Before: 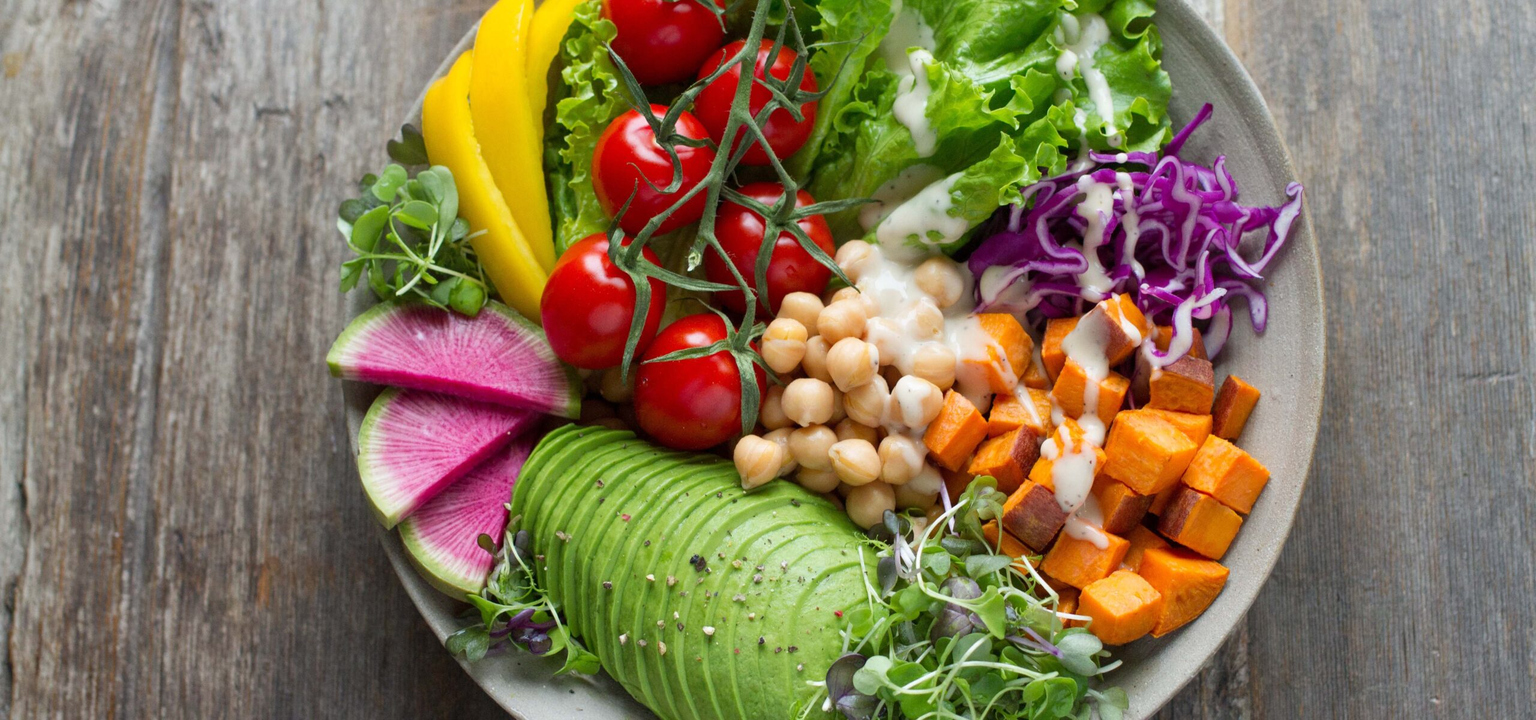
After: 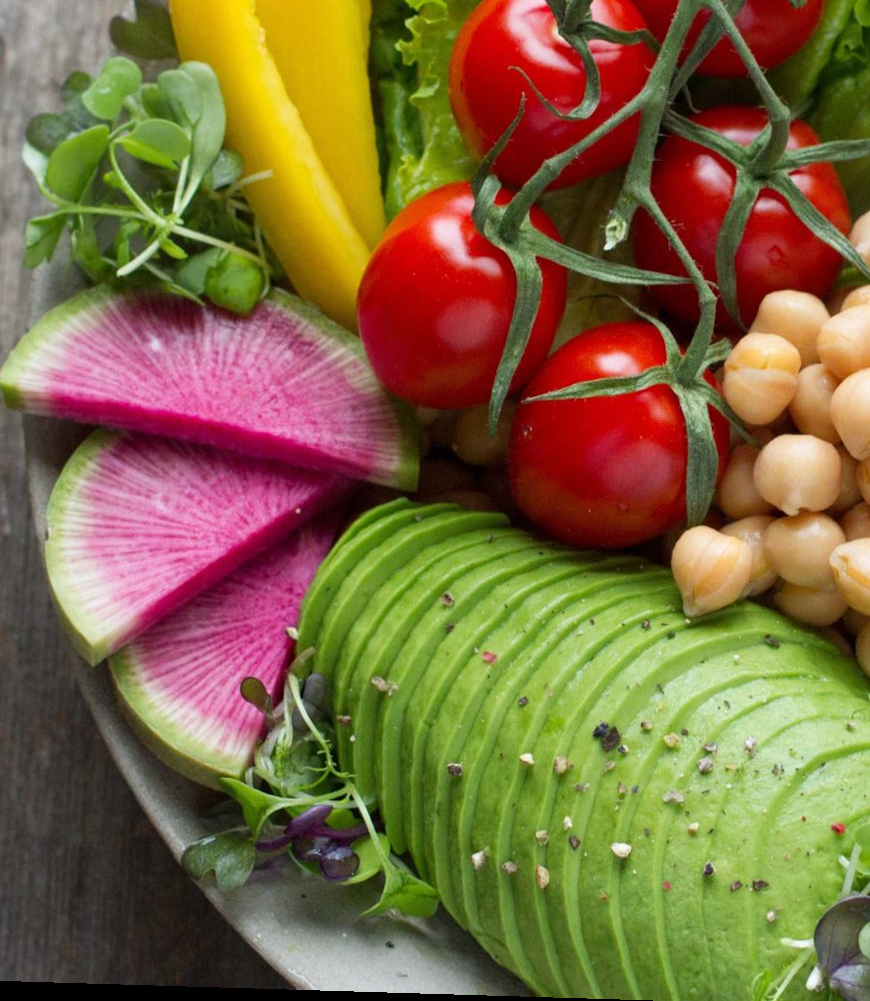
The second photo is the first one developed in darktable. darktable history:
rotate and perspective: rotation 1.72°, automatic cropping off
crop and rotate: left 21.77%, top 18.528%, right 44.676%, bottom 2.997%
